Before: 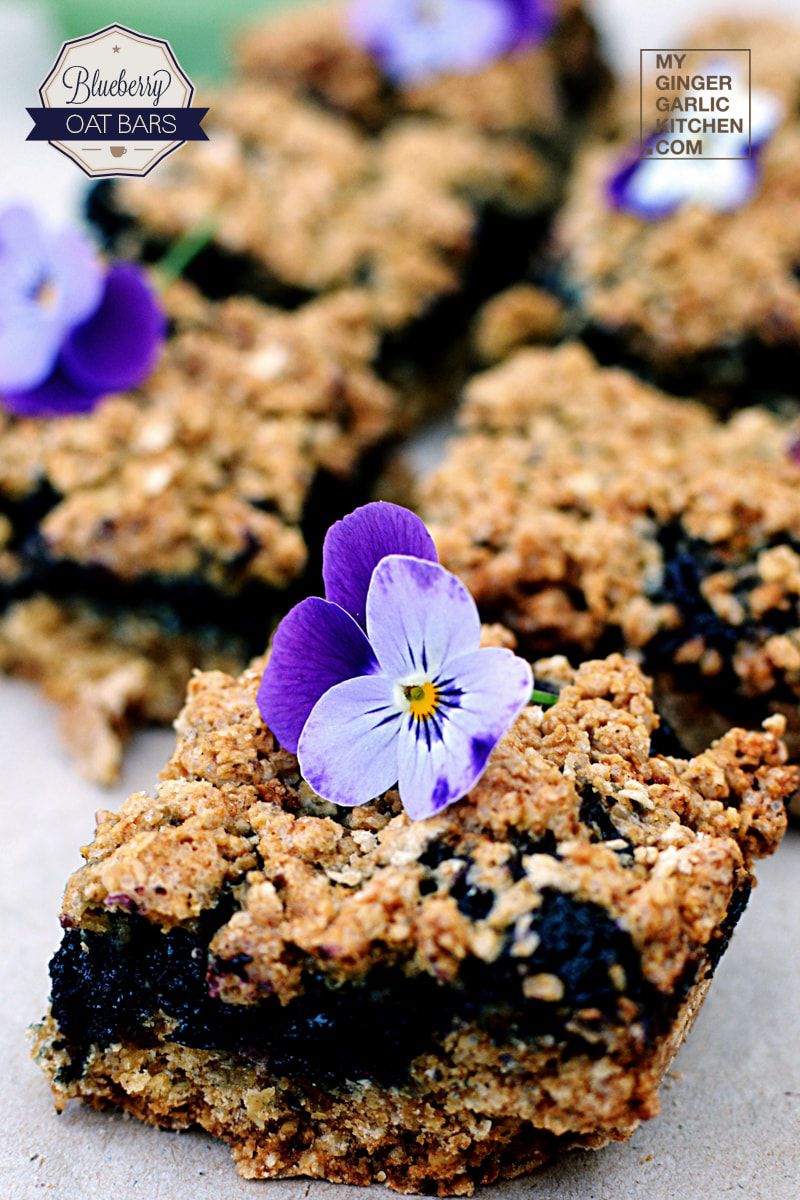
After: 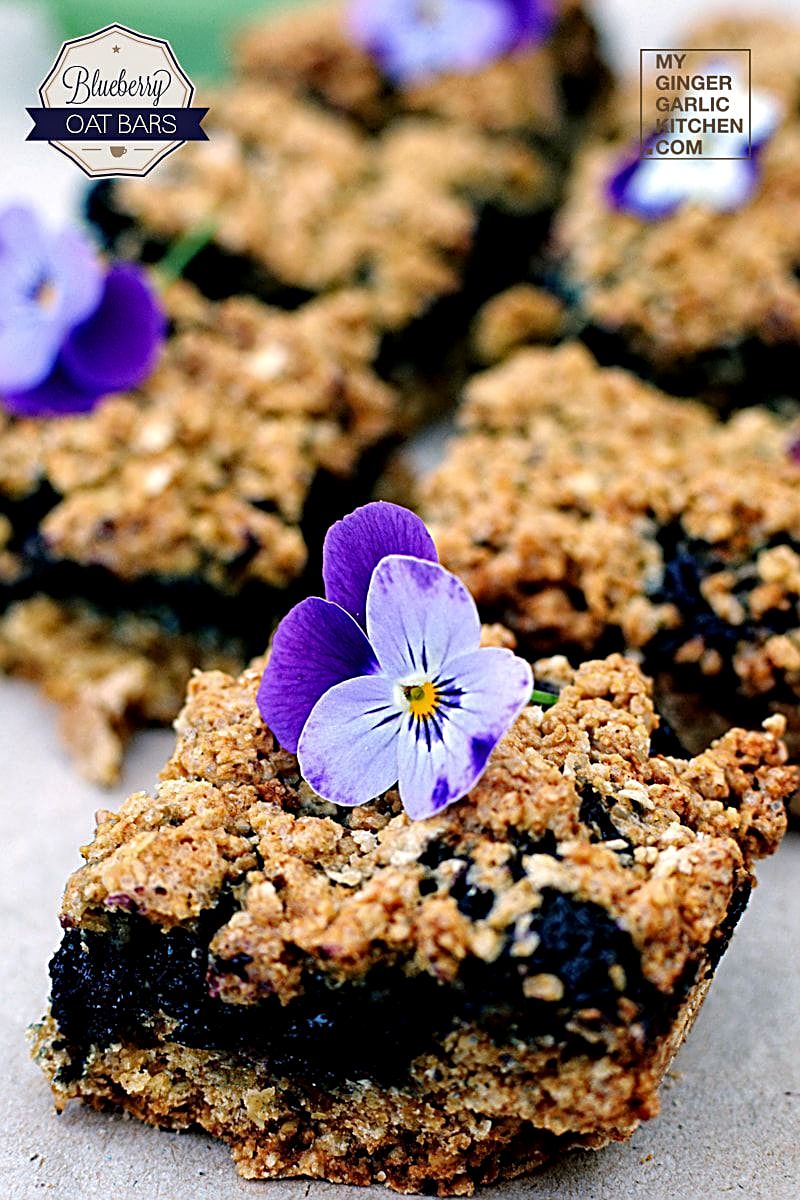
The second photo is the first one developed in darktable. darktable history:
haze removal: compatibility mode true, adaptive false
local contrast: highlights 100%, shadows 100%, detail 120%, midtone range 0.2
sharpen: on, module defaults
